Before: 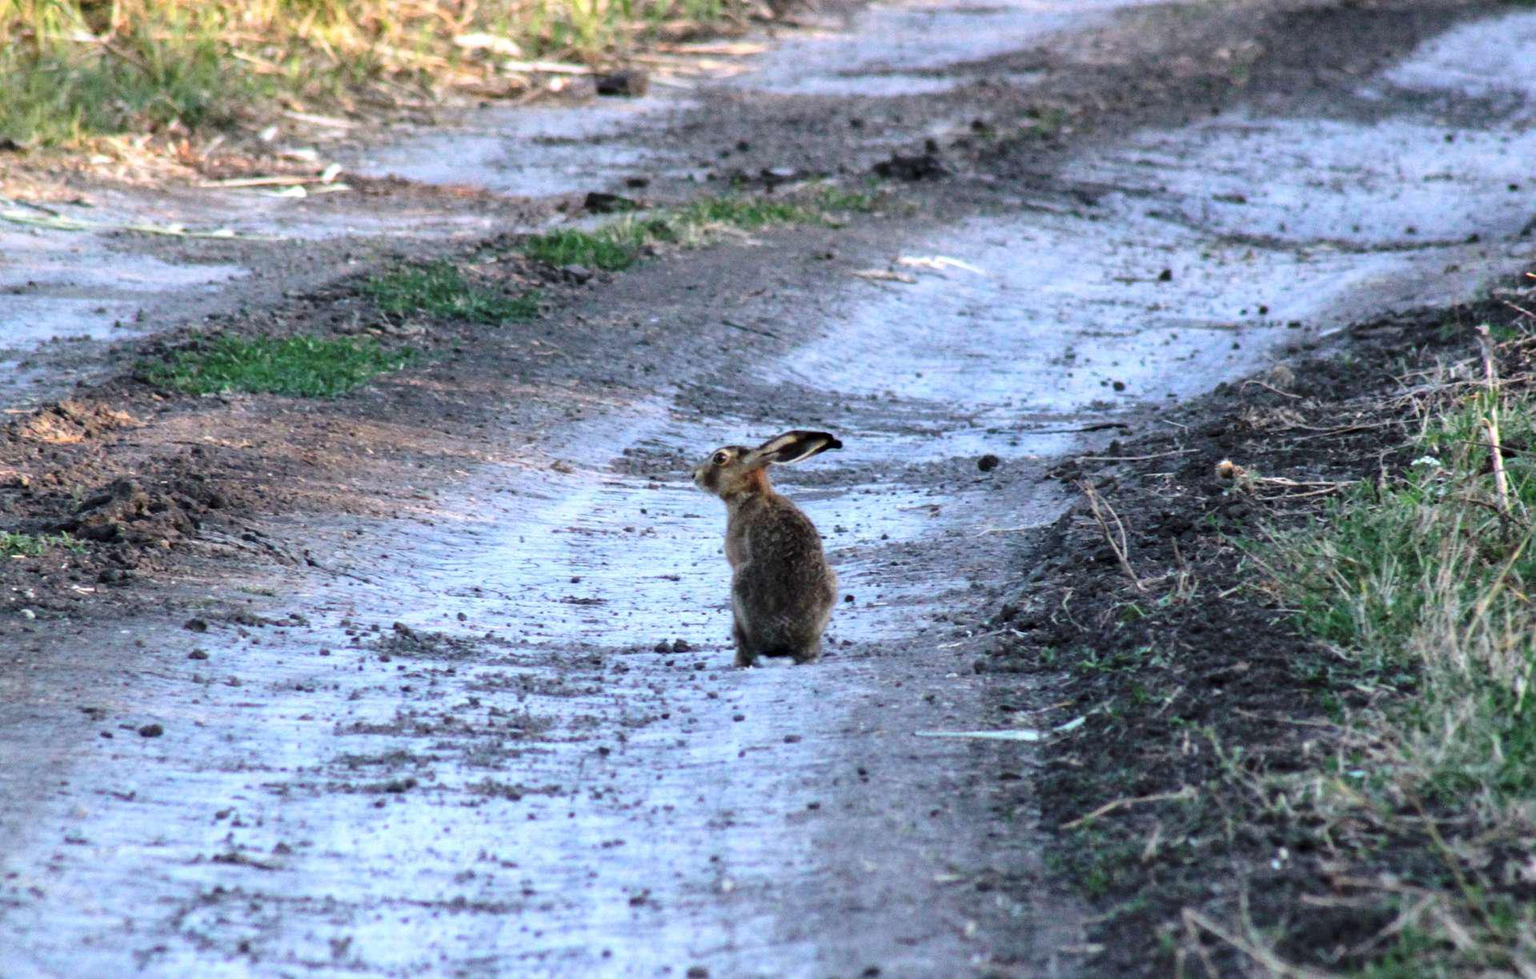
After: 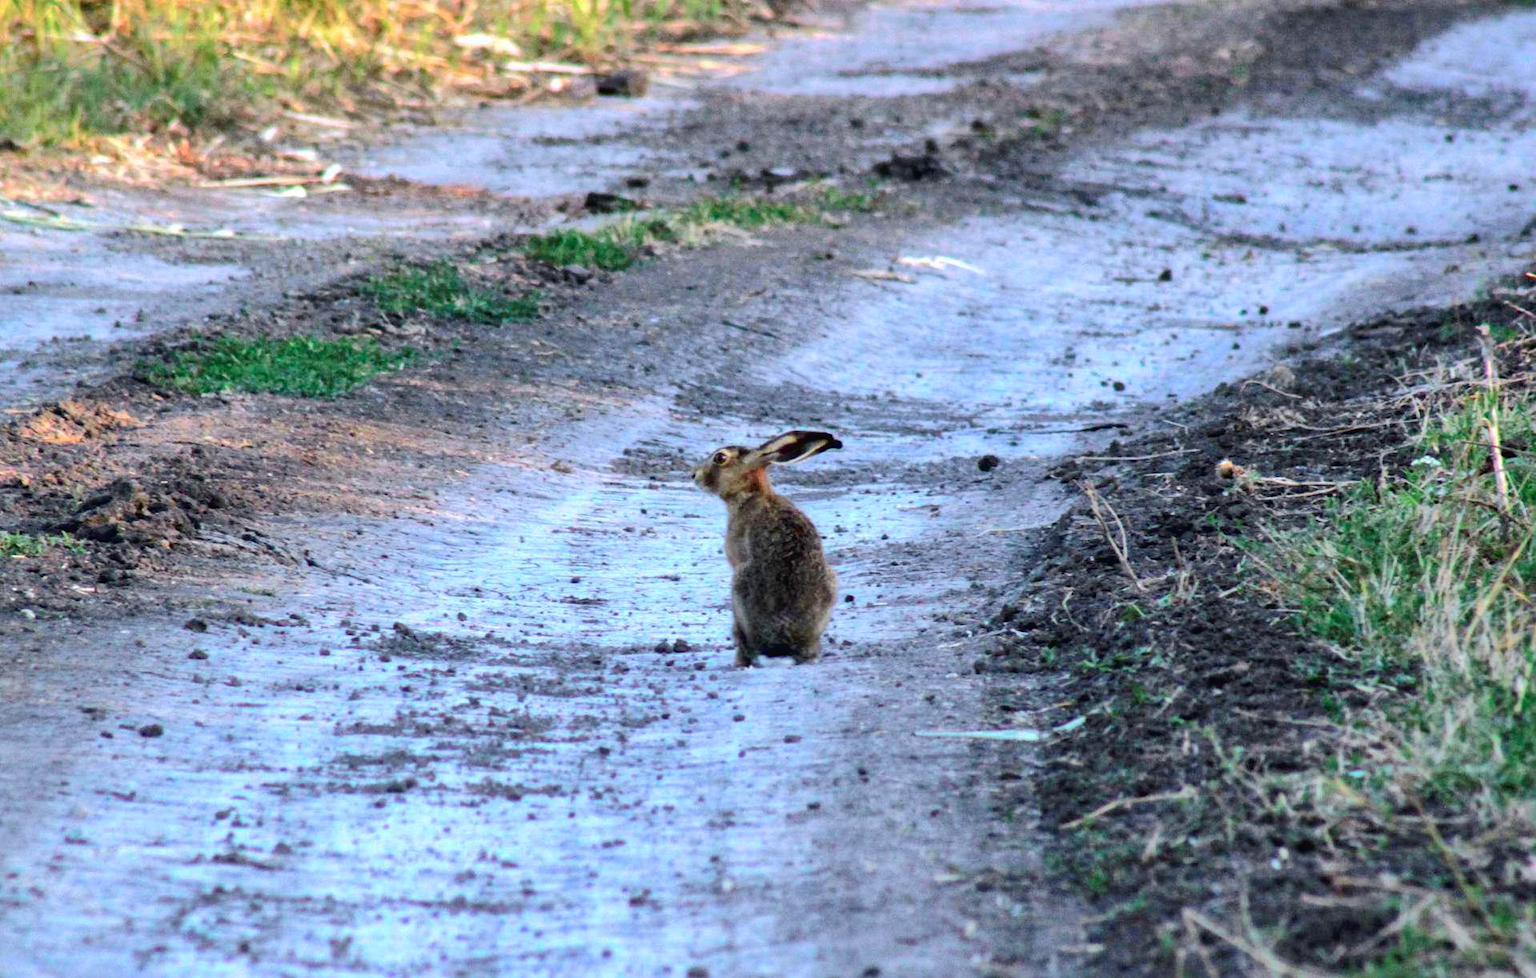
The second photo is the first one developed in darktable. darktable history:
shadows and highlights: on, module defaults
tone curve: curves: ch0 [(0, 0.013) (0.054, 0.018) (0.205, 0.191) (0.289, 0.292) (0.39, 0.424) (0.493, 0.551) (0.666, 0.743) (0.795, 0.841) (1, 0.998)]; ch1 [(0, 0) (0.385, 0.343) (0.439, 0.415) (0.494, 0.495) (0.501, 0.501) (0.51, 0.509) (0.54, 0.552) (0.586, 0.614) (0.66, 0.706) (0.783, 0.804) (1, 1)]; ch2 [(0, 0) (0.32, 0.281) (0.403, 0.399) (0.441, 0.428) (0.47, 0.469) (0.498, 0.496) (0.524, 0.538) (0.566, 0.579) (0.633, 0.665) (0.7, 0.711) (1, 1)], color space Lab, independent channels, preserve colors none
